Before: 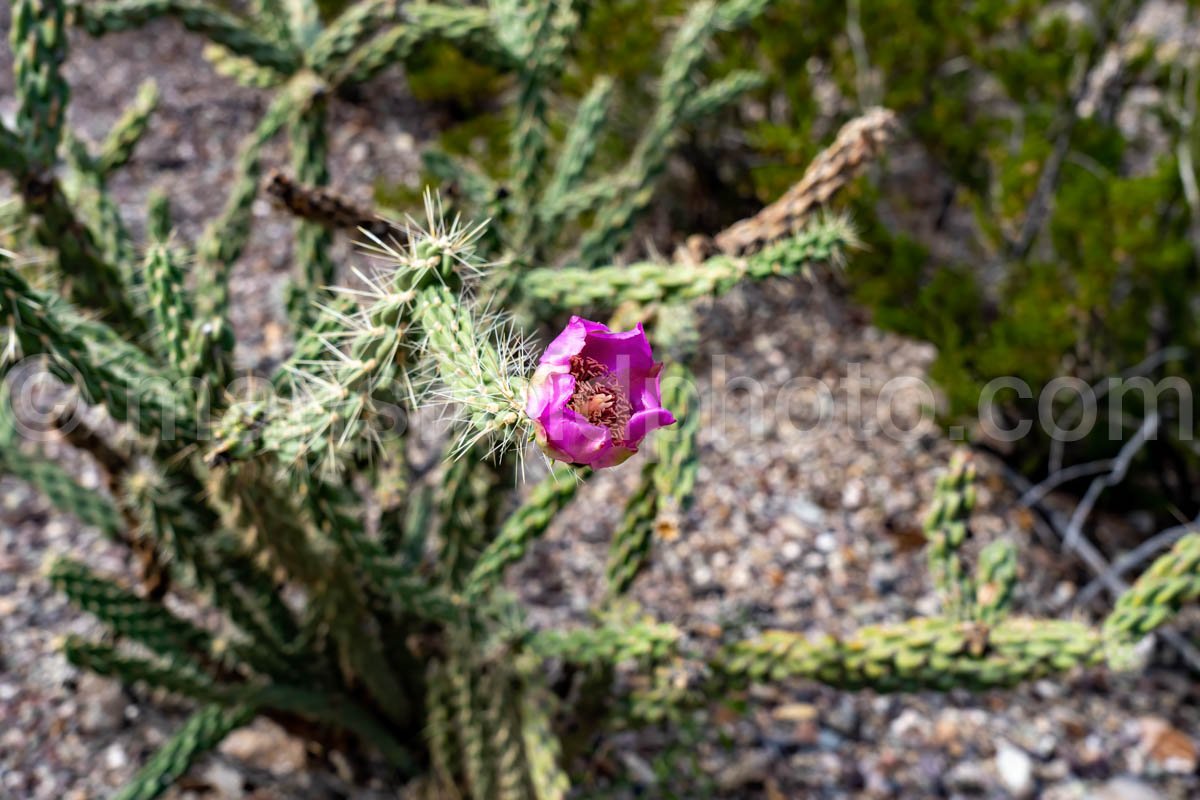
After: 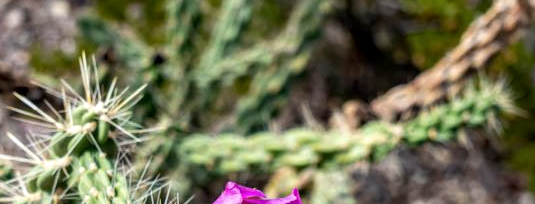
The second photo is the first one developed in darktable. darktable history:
crop: left 28.737%, top 16.875%, right 26.642%, bottom 57.568%
local contrast: on, module defaults
